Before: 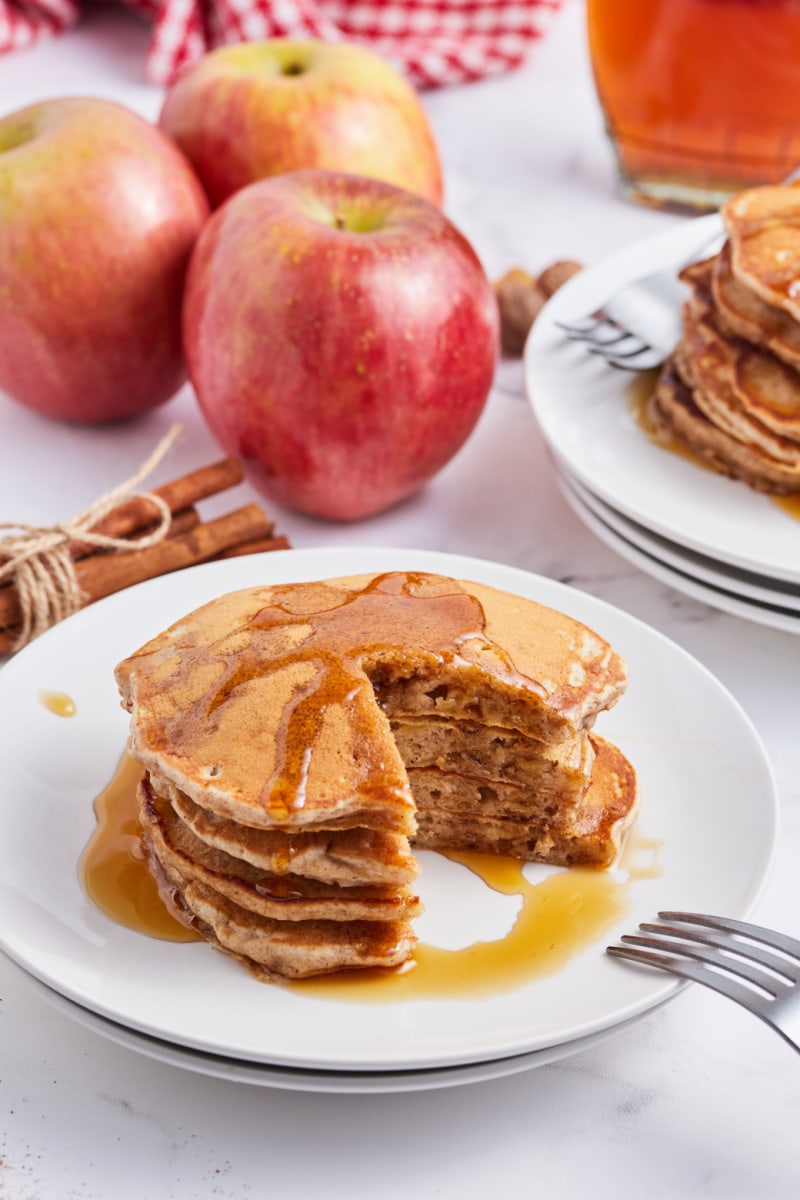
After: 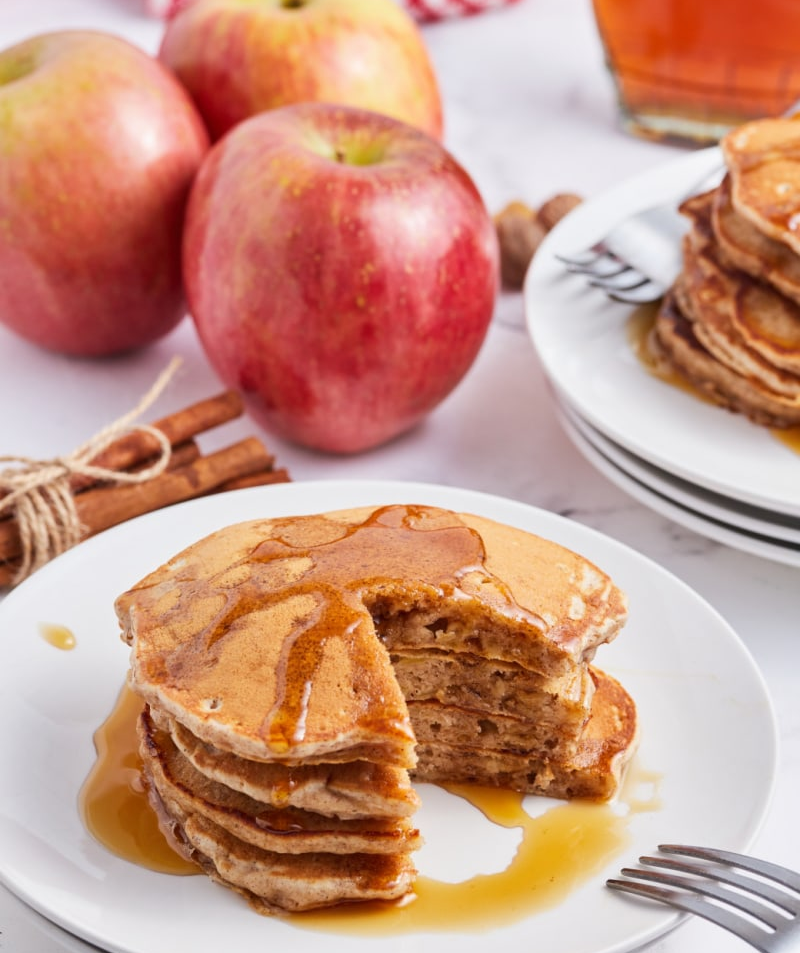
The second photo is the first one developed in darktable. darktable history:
crop and rotate: top 5.663%, bottom 14.87%
